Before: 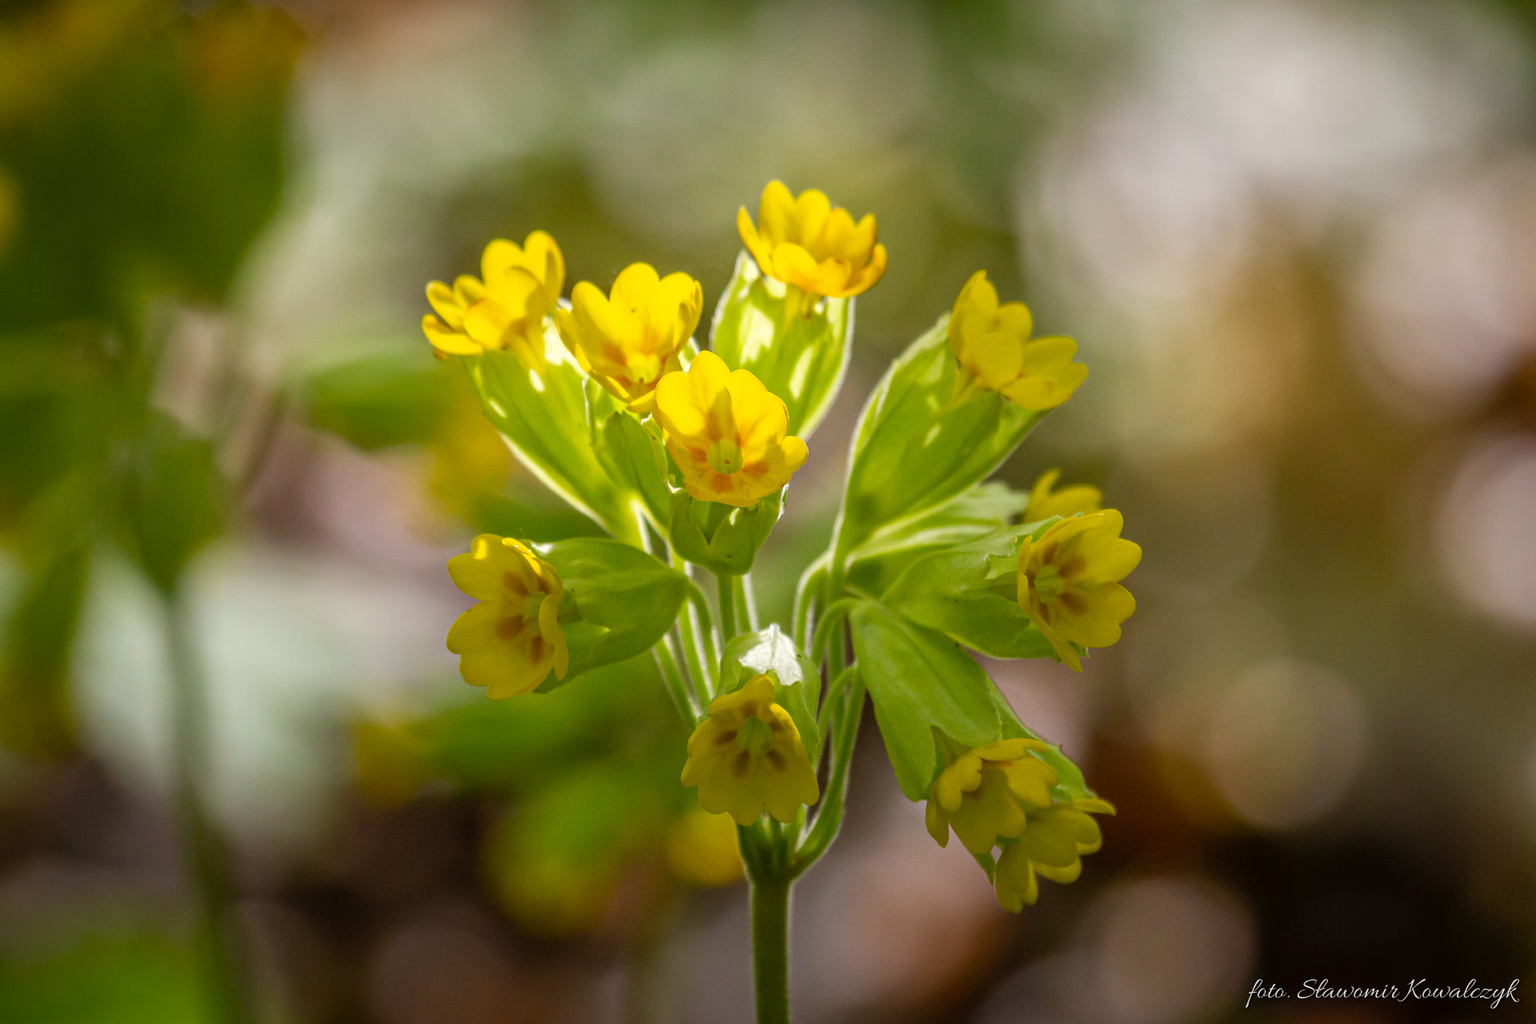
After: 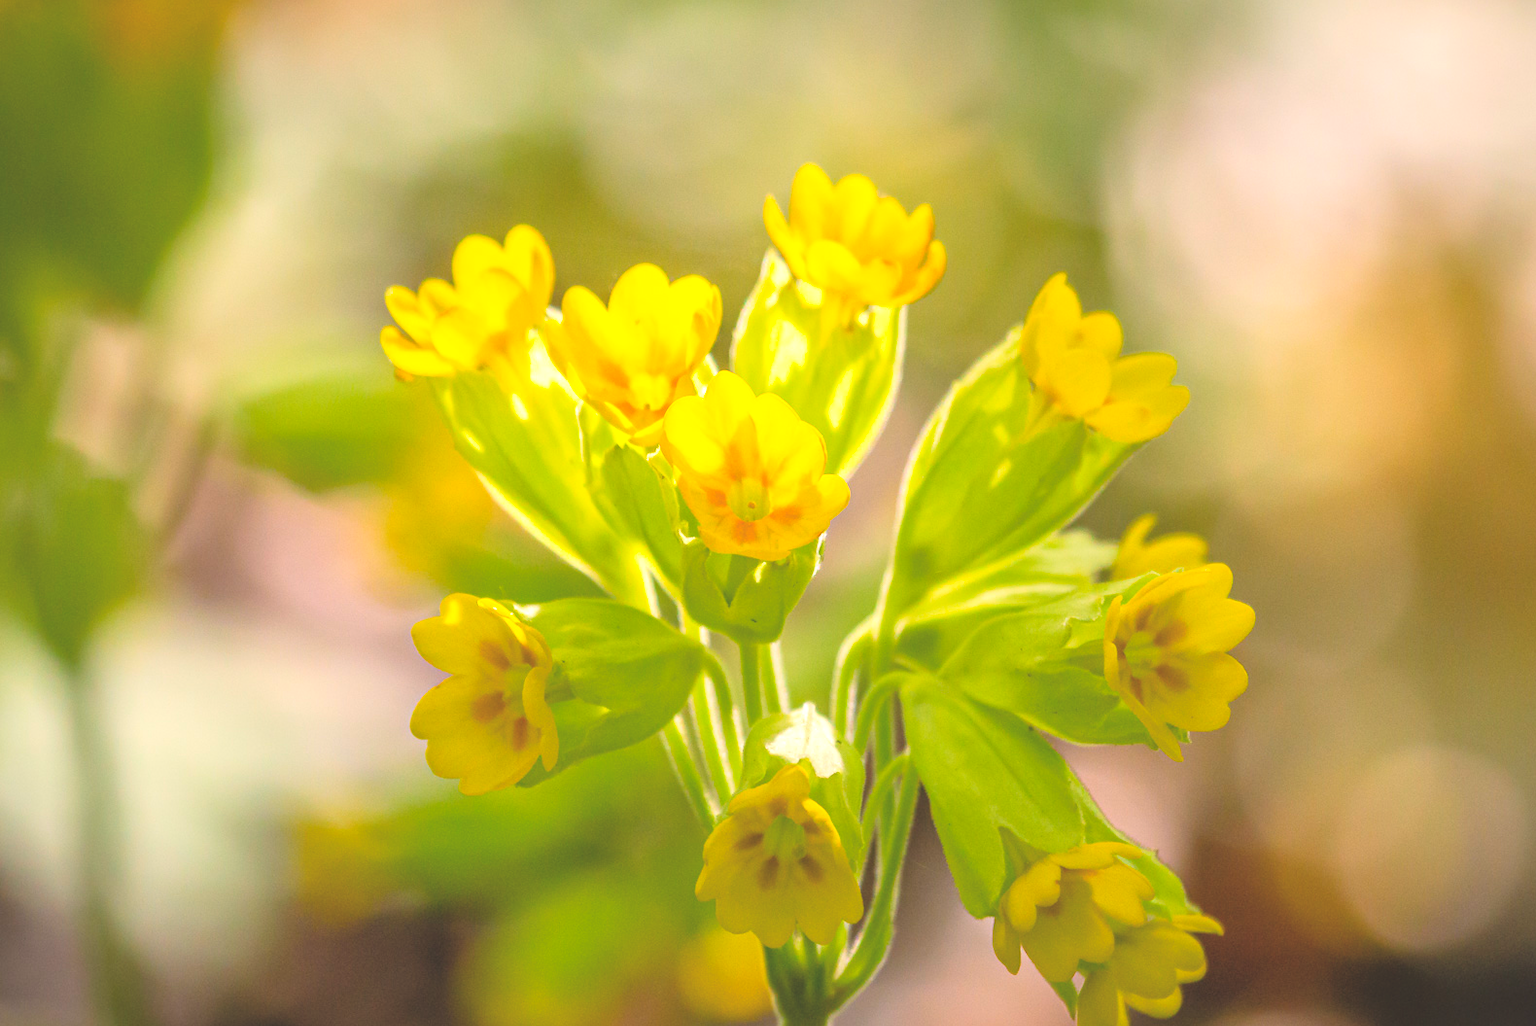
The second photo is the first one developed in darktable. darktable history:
crop and rotate: left 7.123%, top 4.521%, right 10.569%, bottom 12.95%
tone equalizer: mask exposure compensation -0.49 EV
contrast brightness saturation: contrast 0.098, brightness 0.309, saturation 0.137
local contrast: mode bilateral grid, contrast 15, coarseness 36, detail 106%, midtone range 0.2
exposure: exposure 0.373 EV, compensate exposure bias true, compensate highlight preservation false
color balance rgb: highlights gain › chroma 3.085%, highlights gain › hue 60.09°, global offset › luminance 0.749%, linear chroma grading › global chroma 9.027%, perceptual saturation grading › global saturation 0.2%, global vibrance 9.235%
